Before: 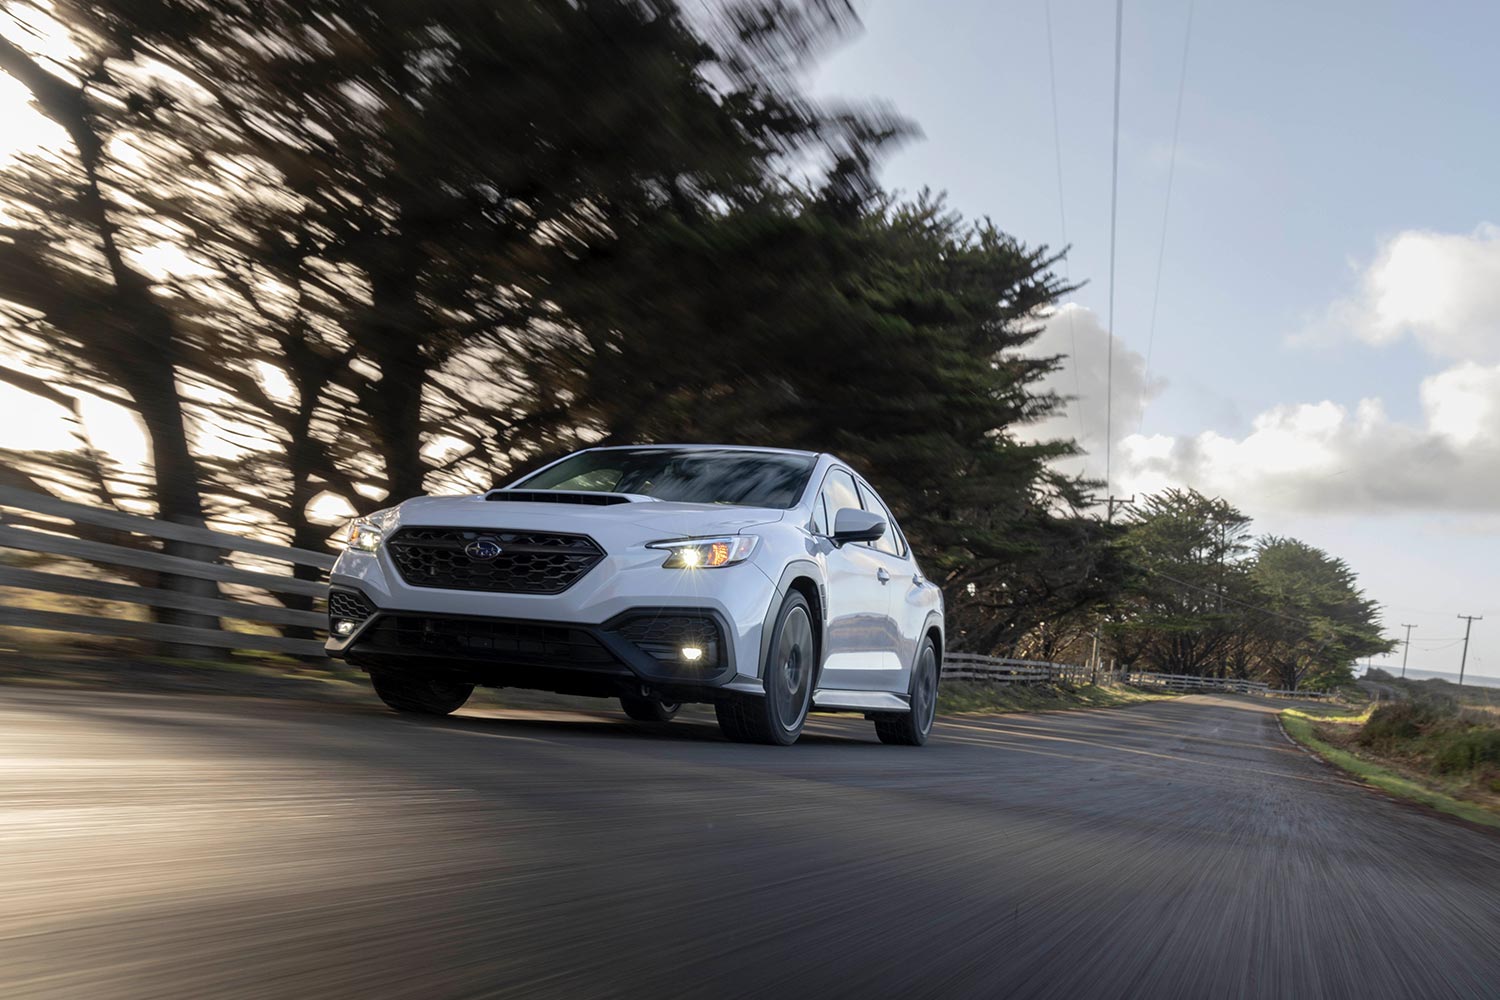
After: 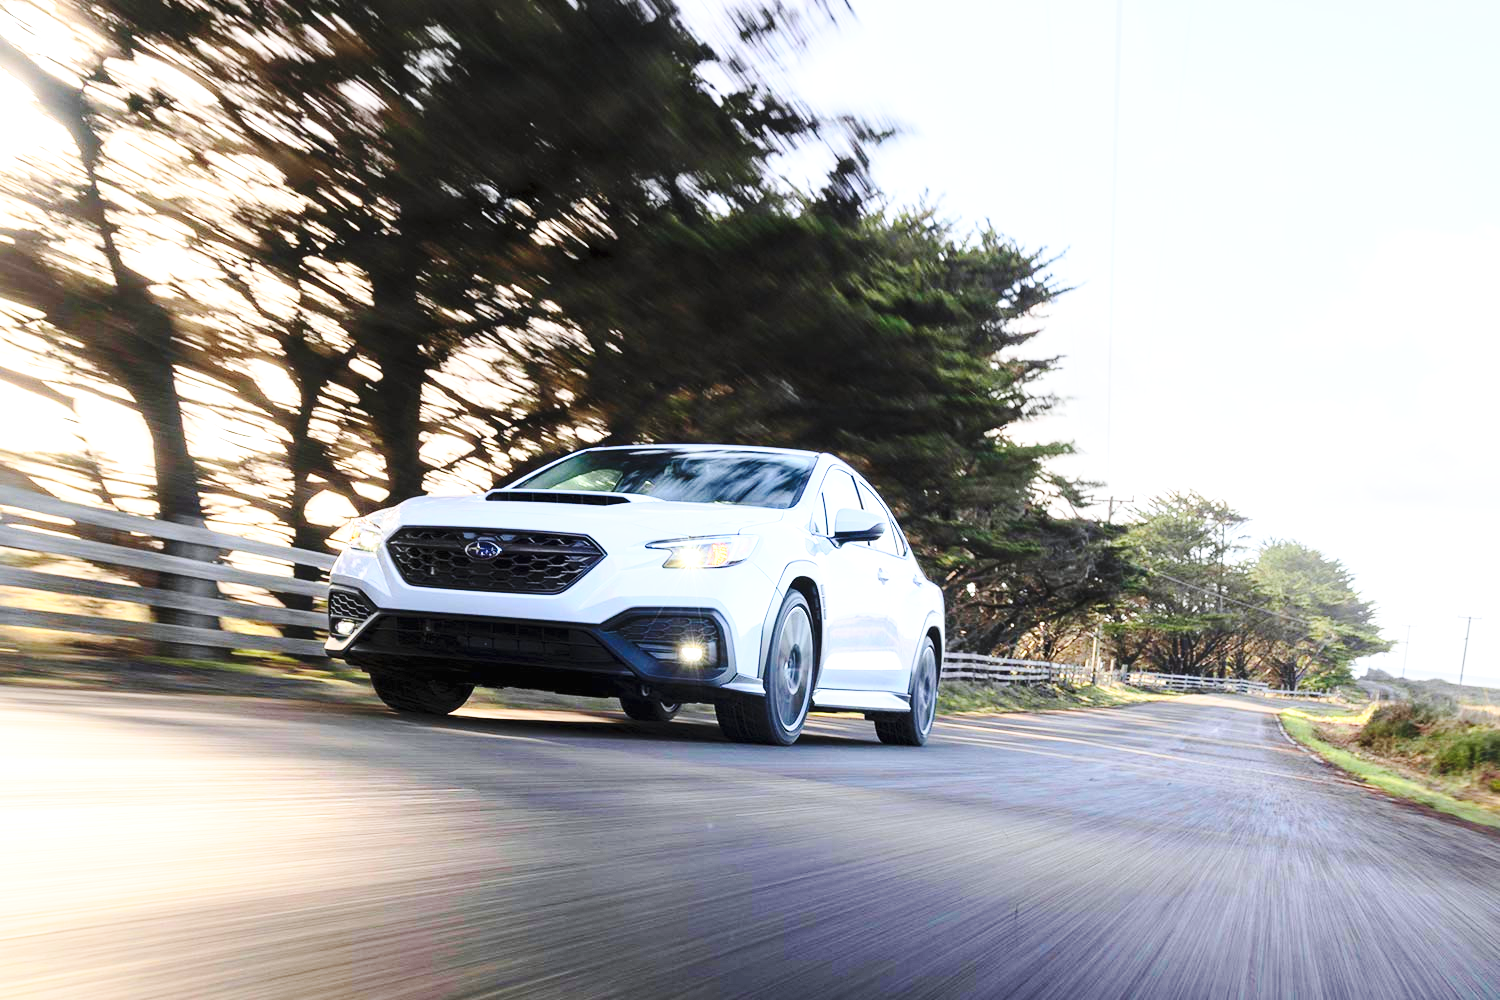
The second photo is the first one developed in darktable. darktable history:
exposure: black level correction 0, exposure 0.9 EV, compensate highlight preservation false
base curve: curves: ch0 [(0, 0) (0.028, 0.03) (0.121, 0.232) (0.46, 0.748) (0.859, 0.968) (1, 1)], preserve colors none
white balance: red 0.983, blue 1.036
contrast brightness saturation: contrast 0.2, brightness 0.16, saturation 0.22
